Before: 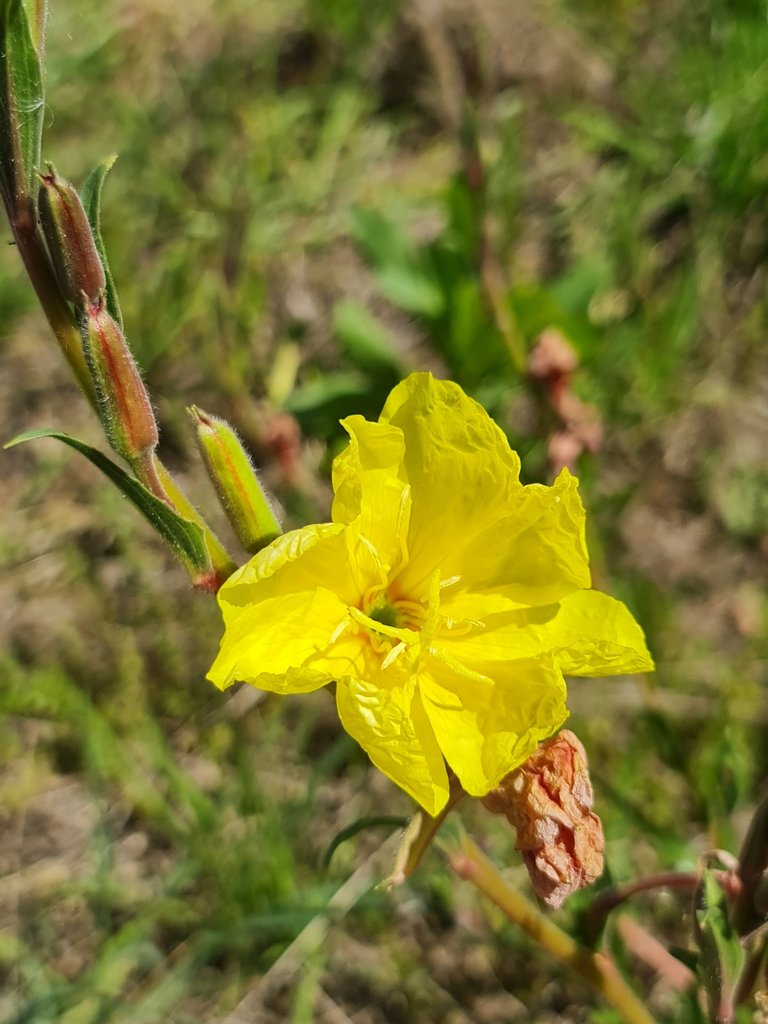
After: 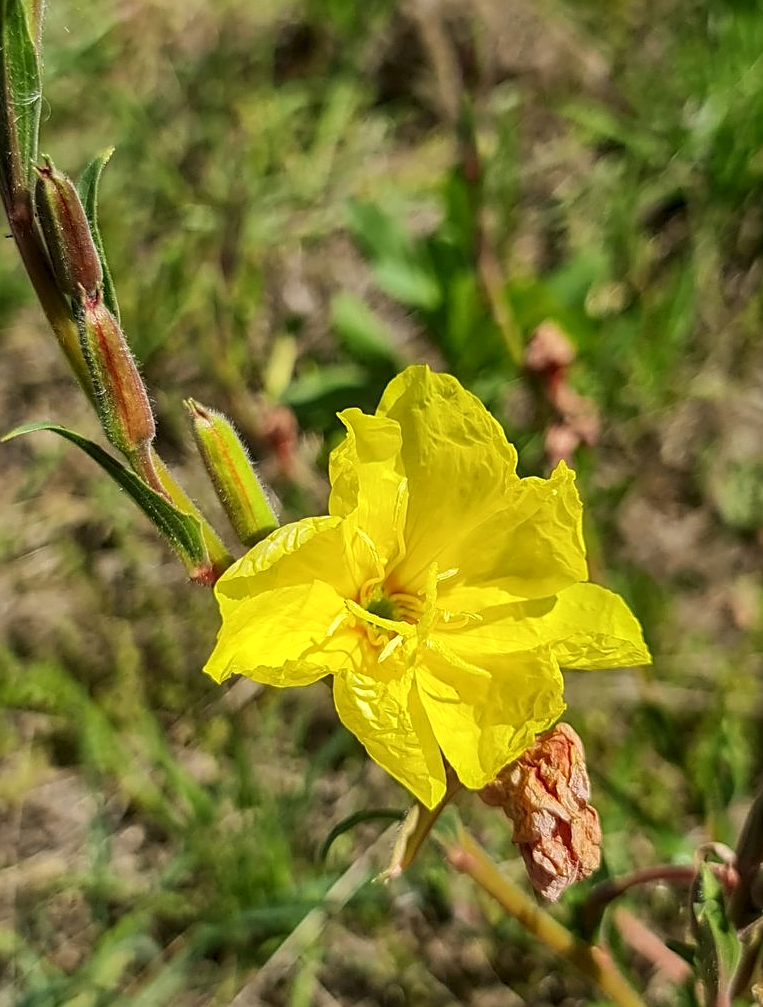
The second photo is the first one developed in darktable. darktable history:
crop: left 0.417%, top 0.723%, right 0.15%, bottom 0.896%
sharpen: amount 0.498
local contrast: on, module defaults
